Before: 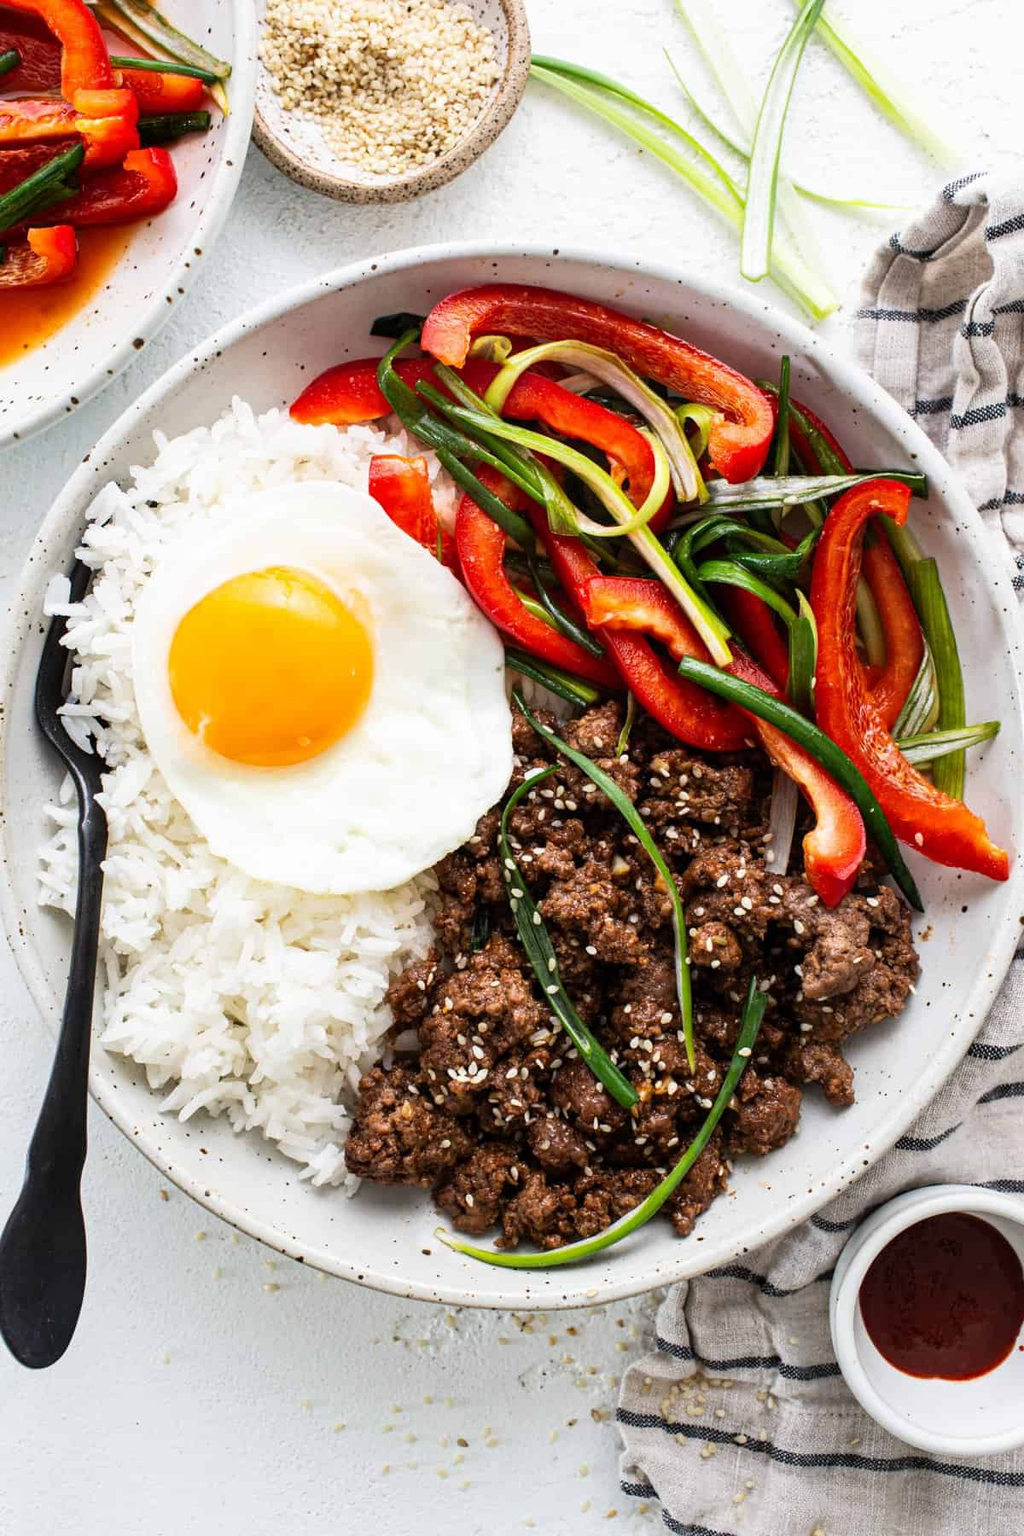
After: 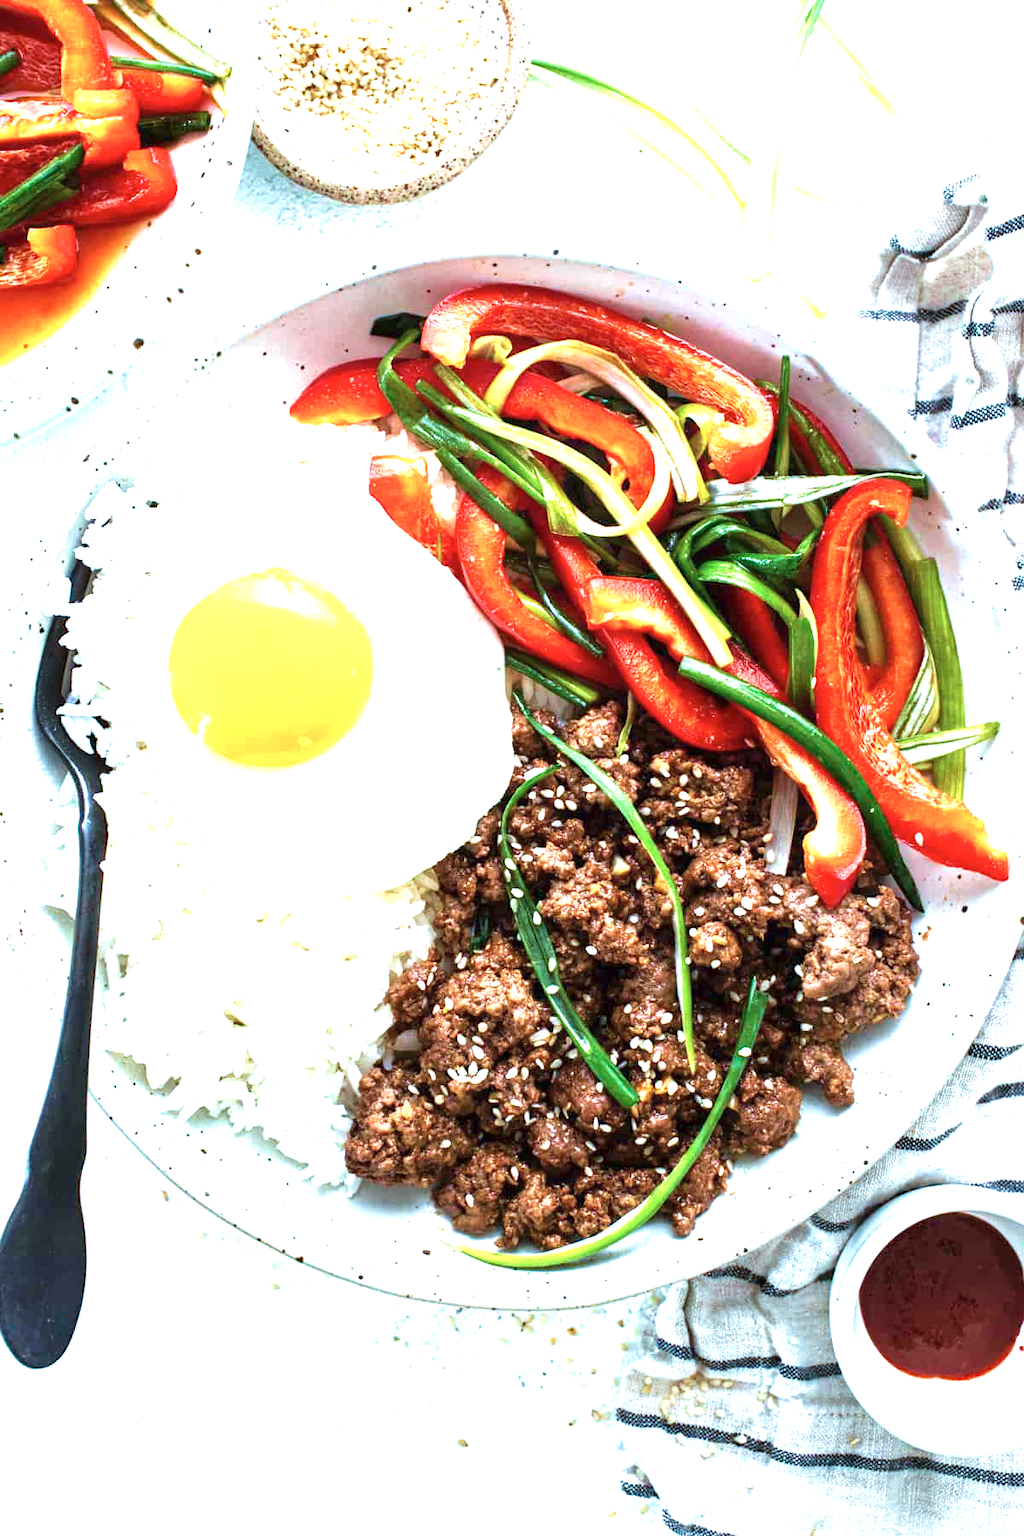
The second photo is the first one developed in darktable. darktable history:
exposure: black level correction 0, exposure 1.438 EV, compensate exposure bias true, compensate highlight preservation false
color correction: highlights a* -11.28, highlights b* -15.27
velvia: strength 44.75%
